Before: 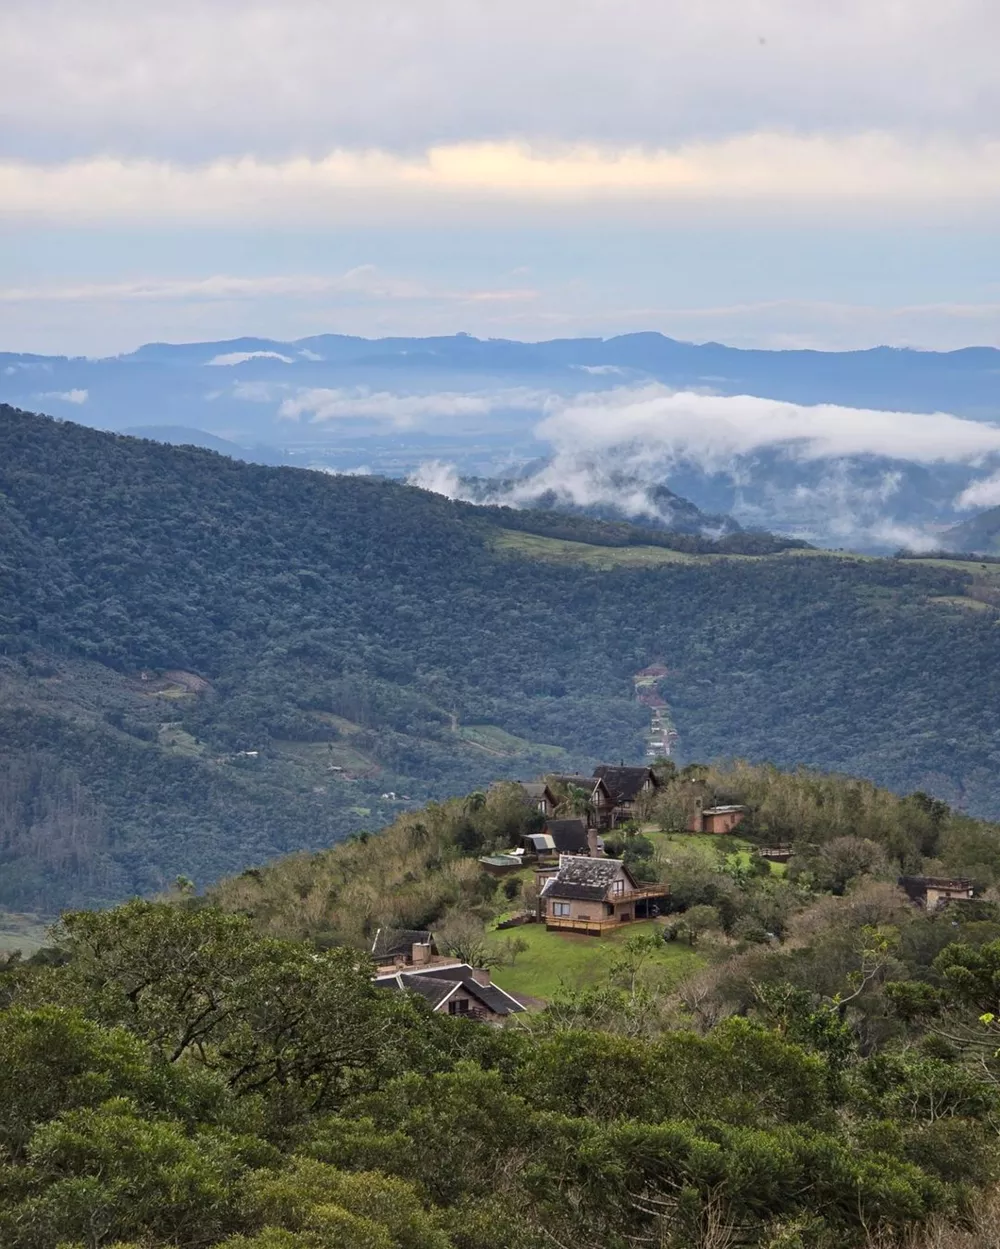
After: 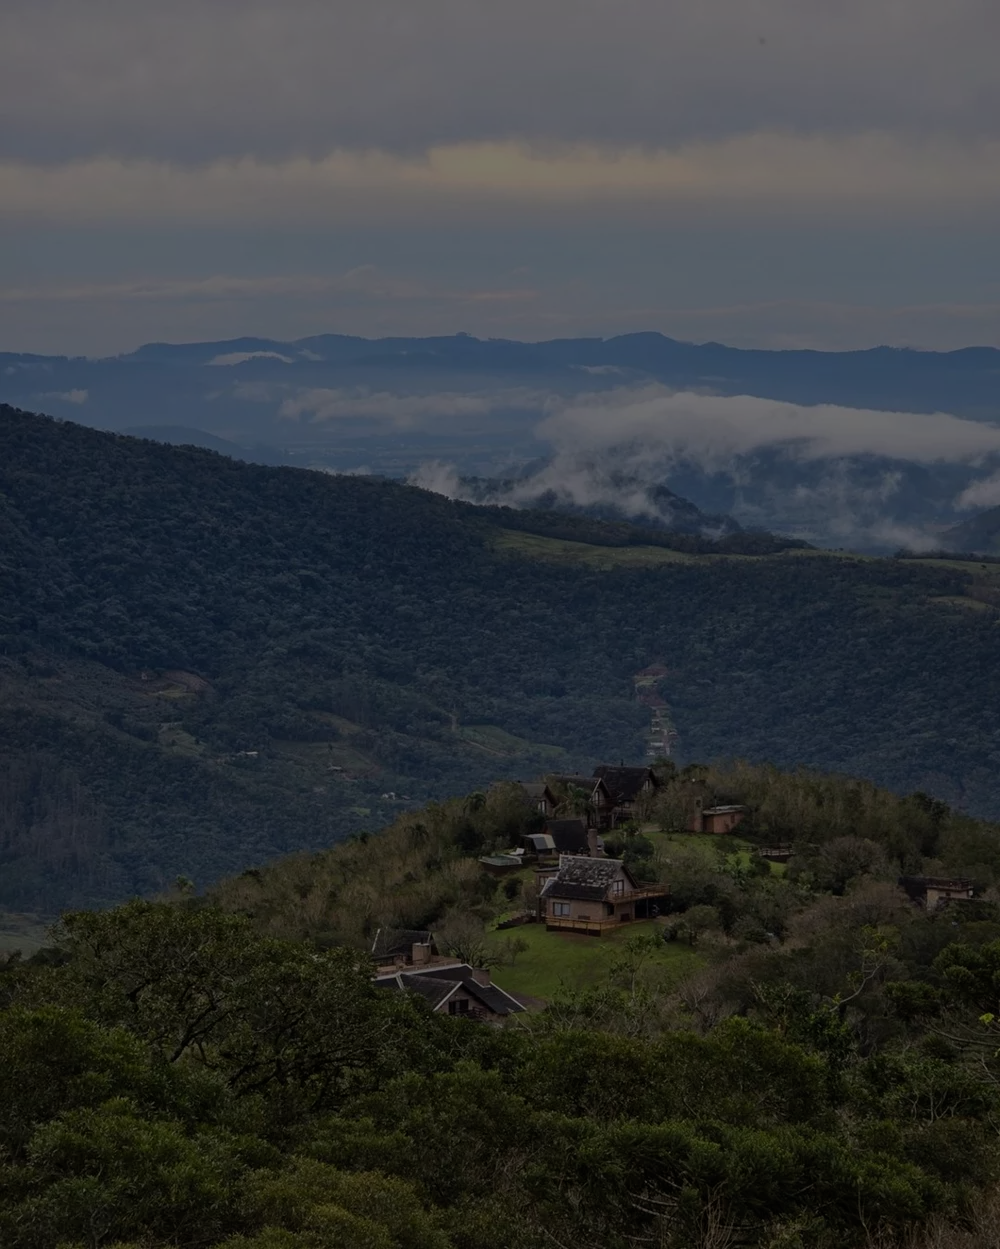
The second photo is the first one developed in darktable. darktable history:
exposure: exposure -2.353 EV, compensate highlight preservation false
